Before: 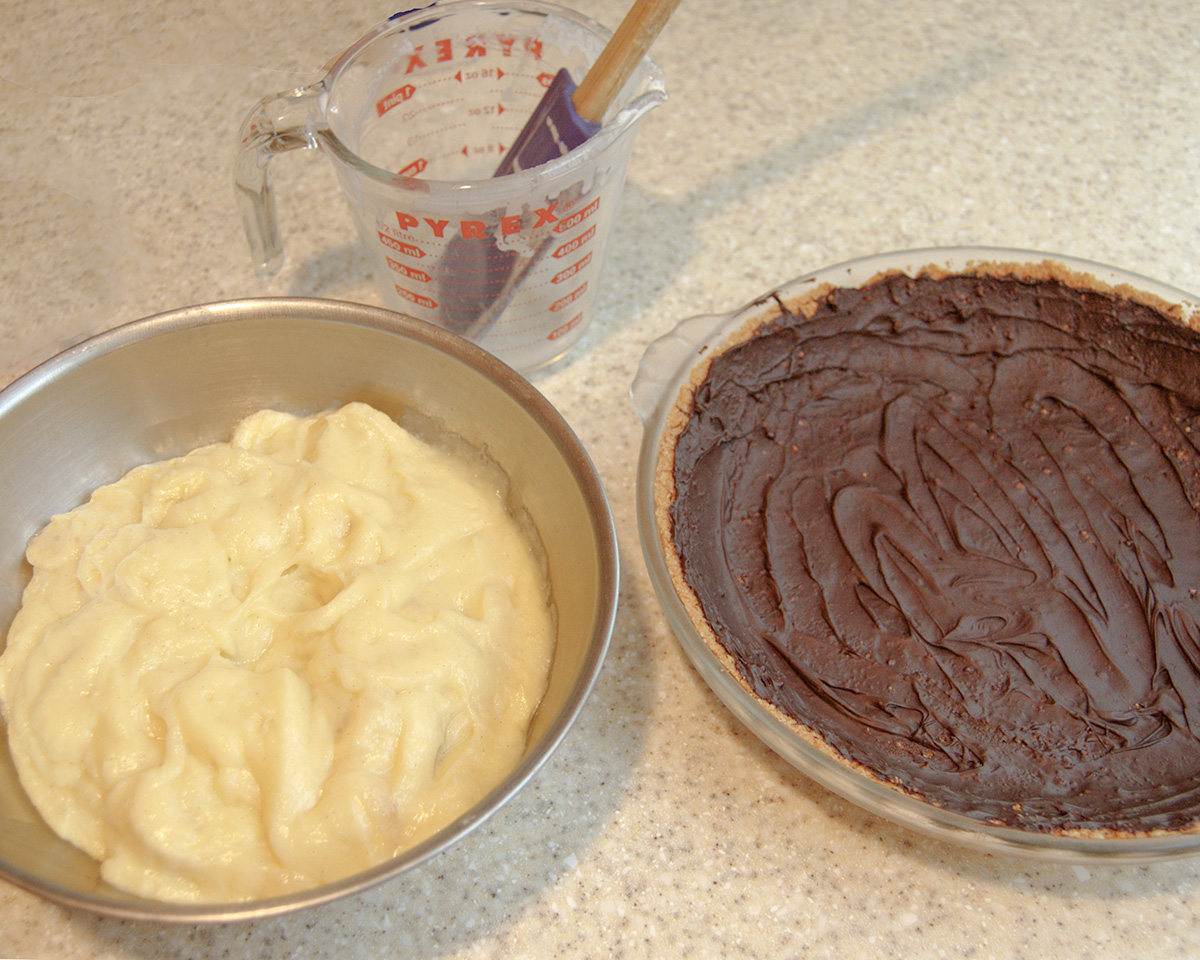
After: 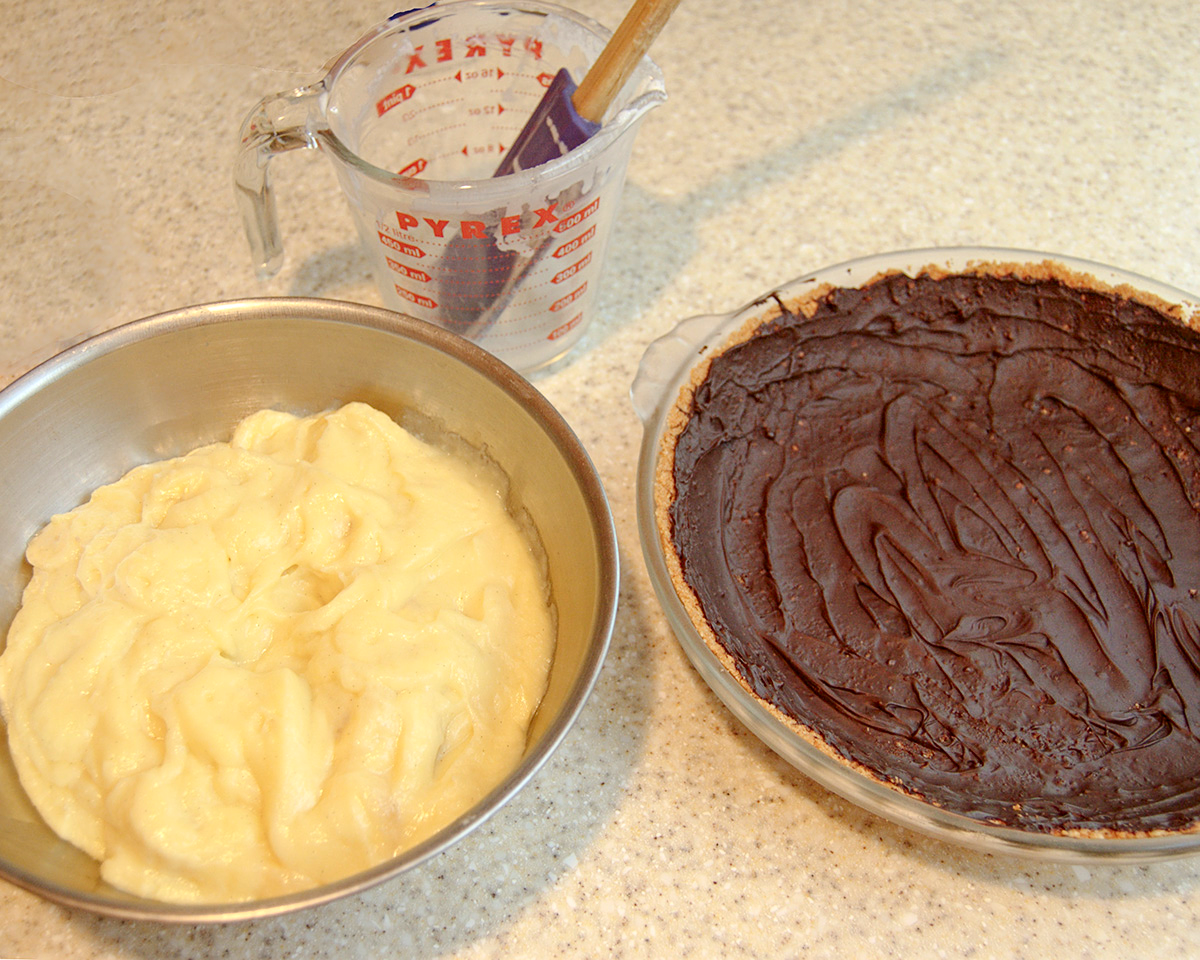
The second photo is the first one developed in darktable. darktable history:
sharpen: amount 0.202
contrast brightness saturation: contrast 0.182, saturation 0.308
